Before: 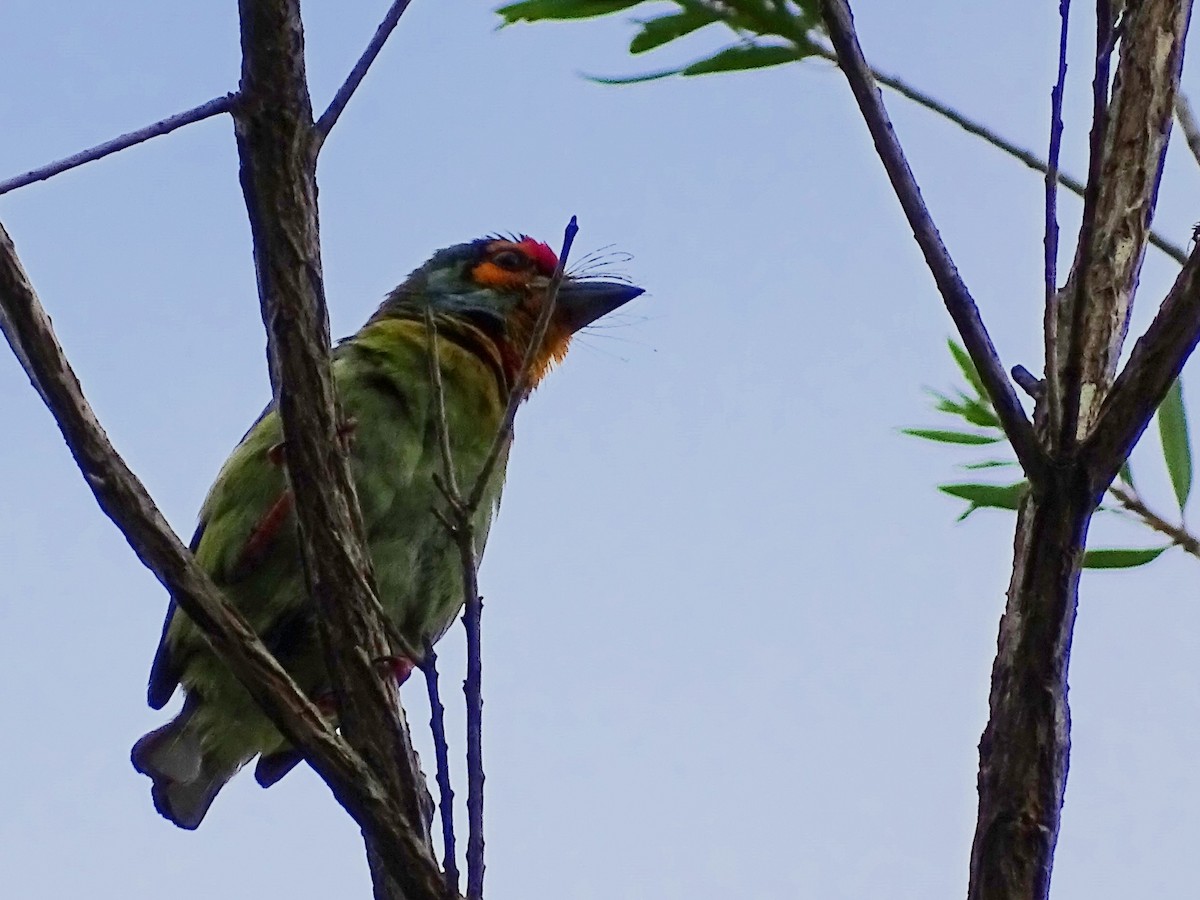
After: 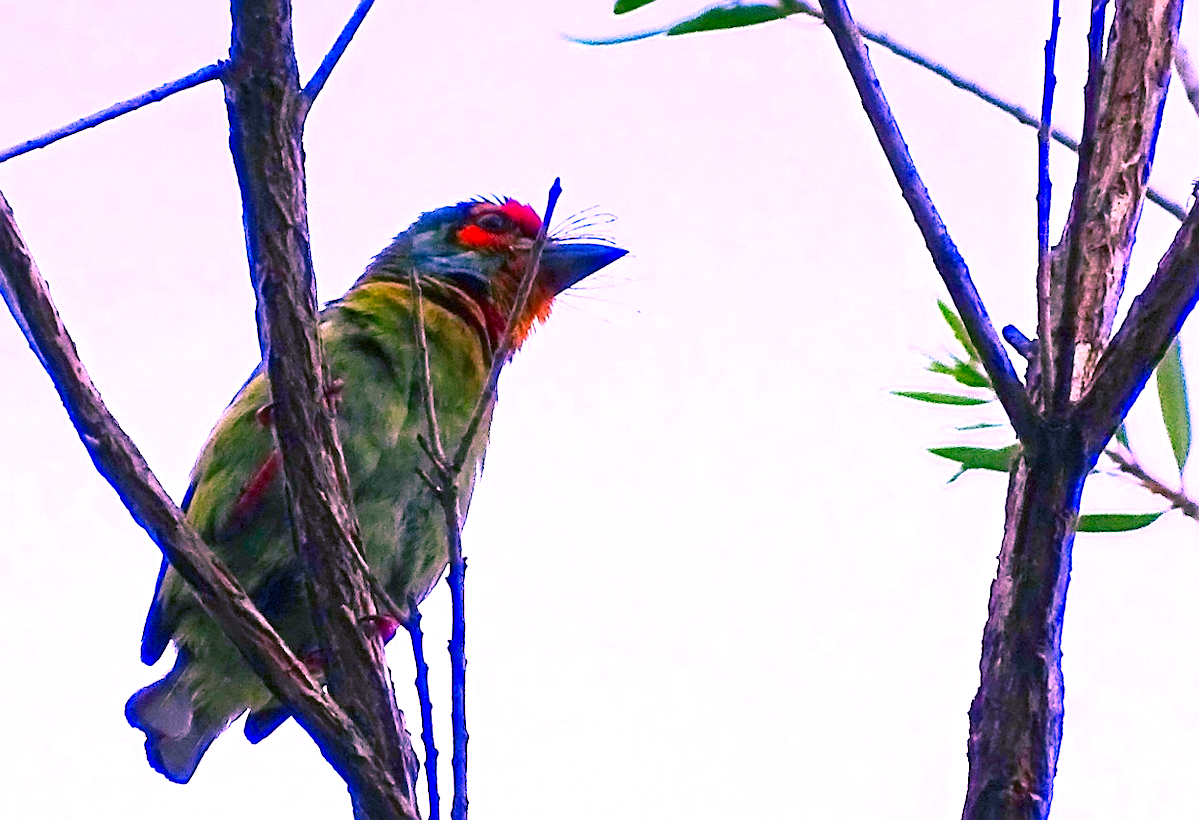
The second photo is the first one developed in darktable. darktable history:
sharpen: on, module defaults
exposure: black level correction 0, exposure 1.2 EV, compensate highlight preservation false
crop and rotate: top 5.609%, bottom 5.609%
color correction: highlights a* 19.5, highlights b* -11.53, saturation 1.69
color calibration: illuminant as shot in camera, x 0.37, y 0.382, temperature 4313.32 K
rotate and perspective: lens shift (horizontal) -0.055, automatic cropping off
color balance rgb: shadows lift › chroma 5.41%, shadows lift › hue 240°, highlights gain › chroma 3.74%, highlights gain › hue 60°, saturation formula JzAzBz (2021)
